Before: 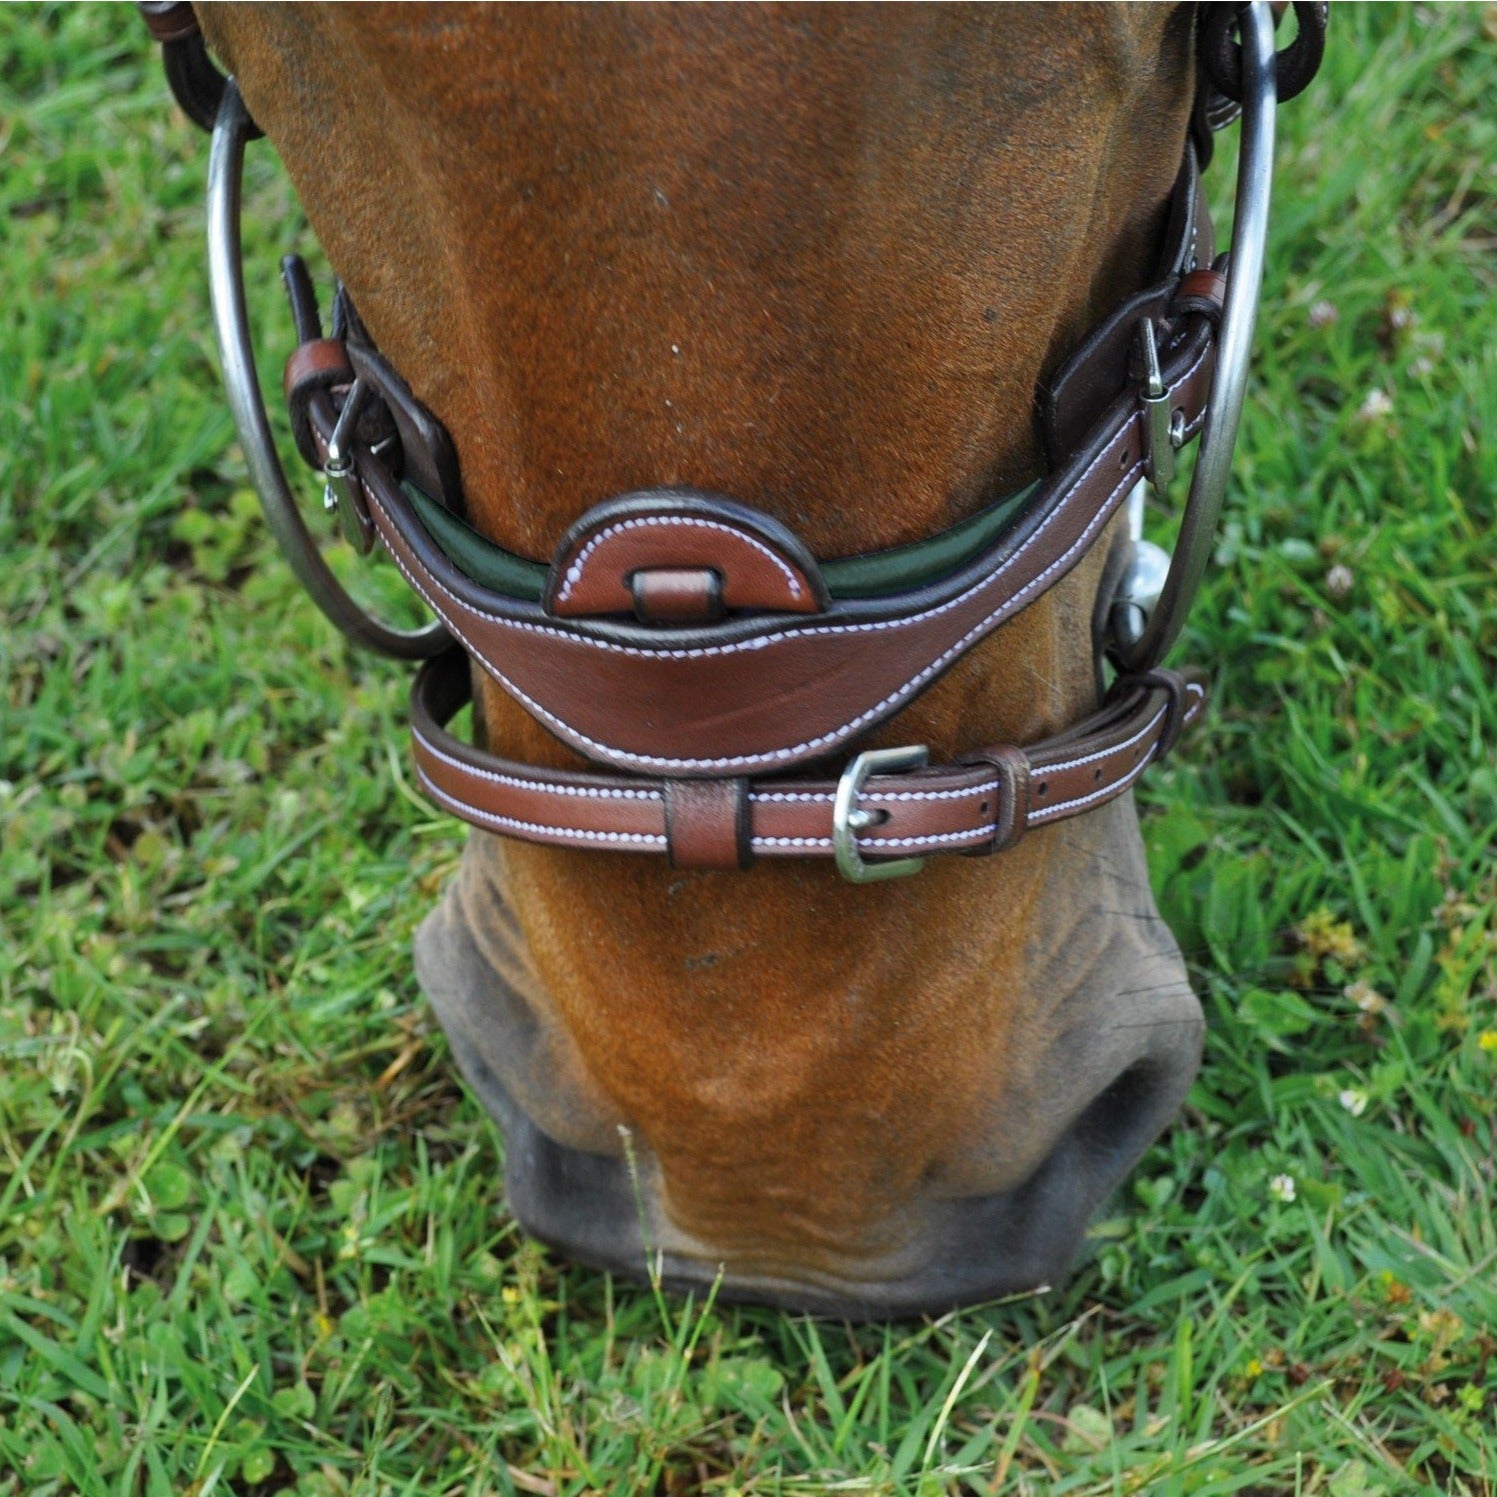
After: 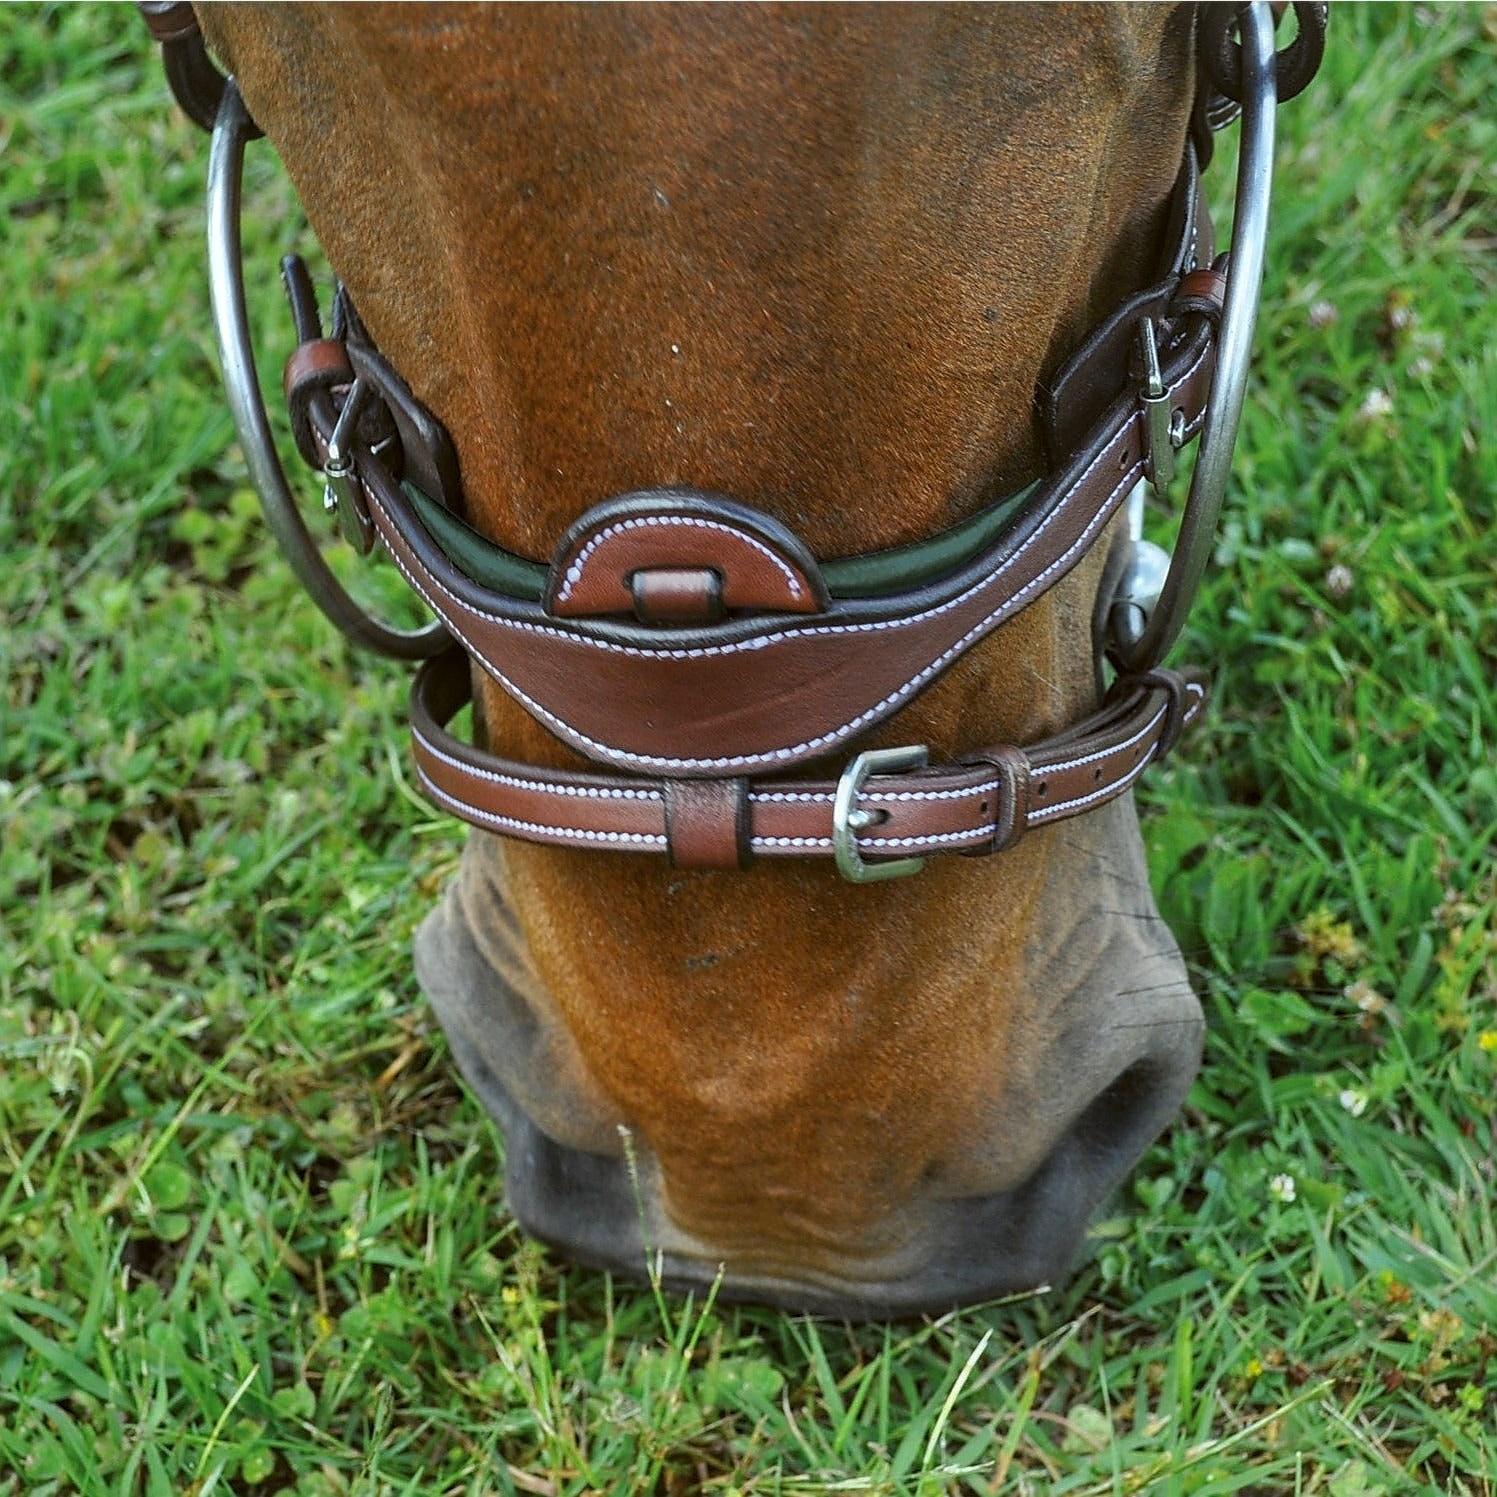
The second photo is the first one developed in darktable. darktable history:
local contrast: on, module defaults
sharpen: radius 1.4, amount 1.25, threshold 0.7
color balance: lift [1.004, 1.002, 1.002, 0.998], gamma [1, 1.007, 1.002, 0.993], gain [1, 0.977, 1.013, 1.023], contrast -3.64%
vibrance: on, module defaults
tone equalizer: on, module defaults
